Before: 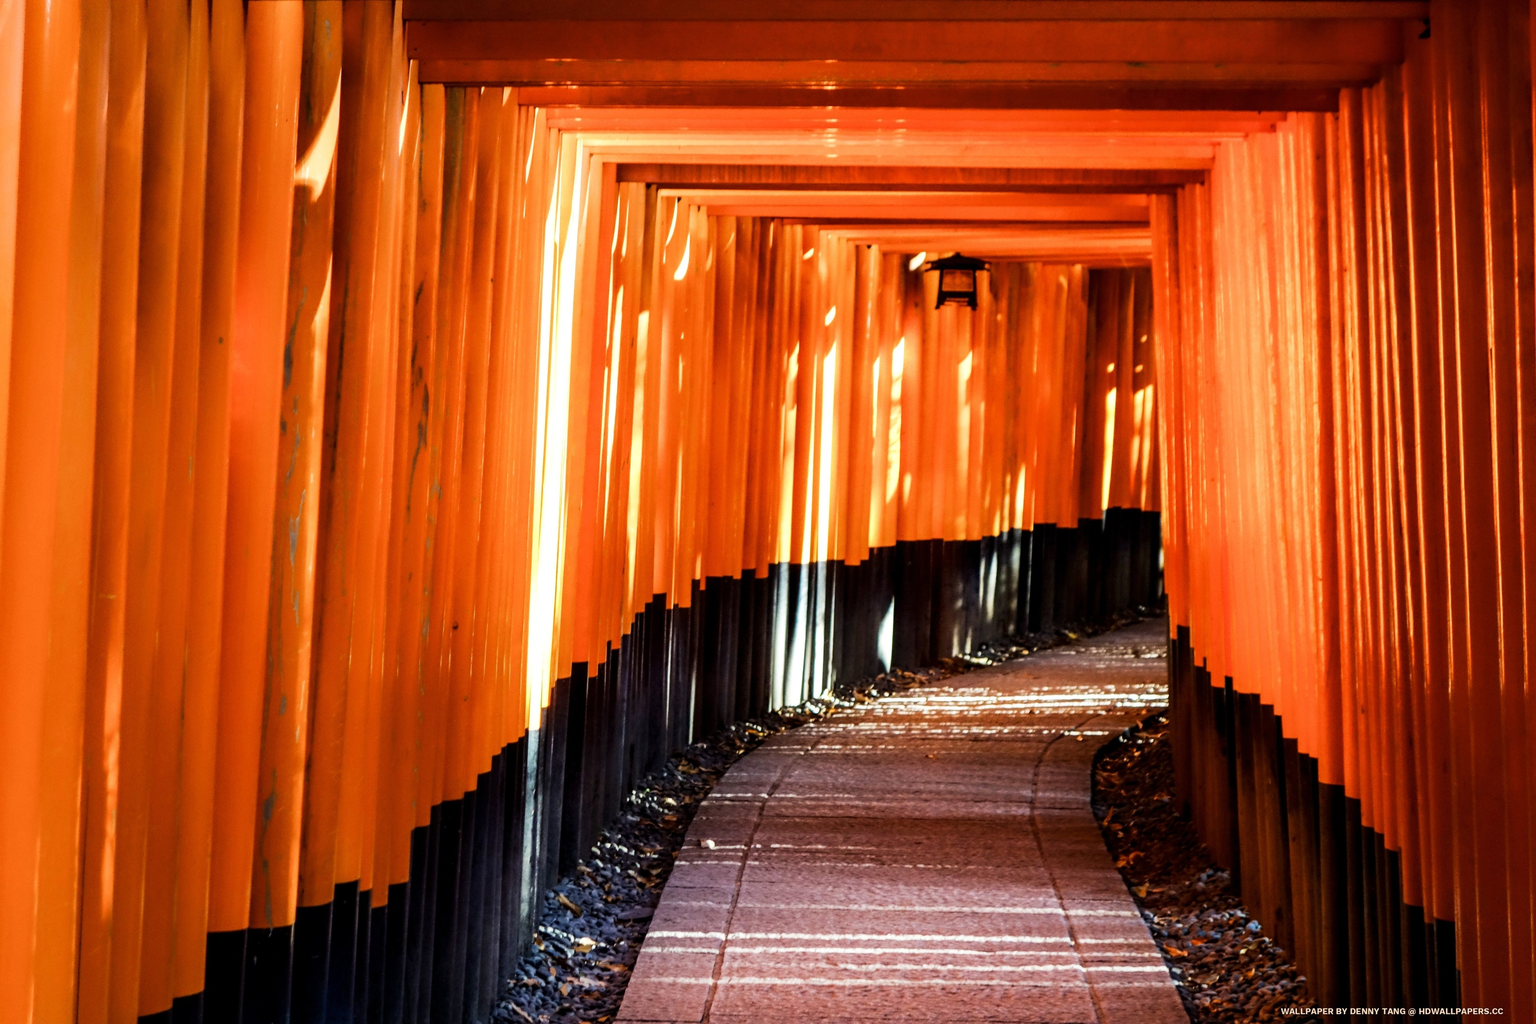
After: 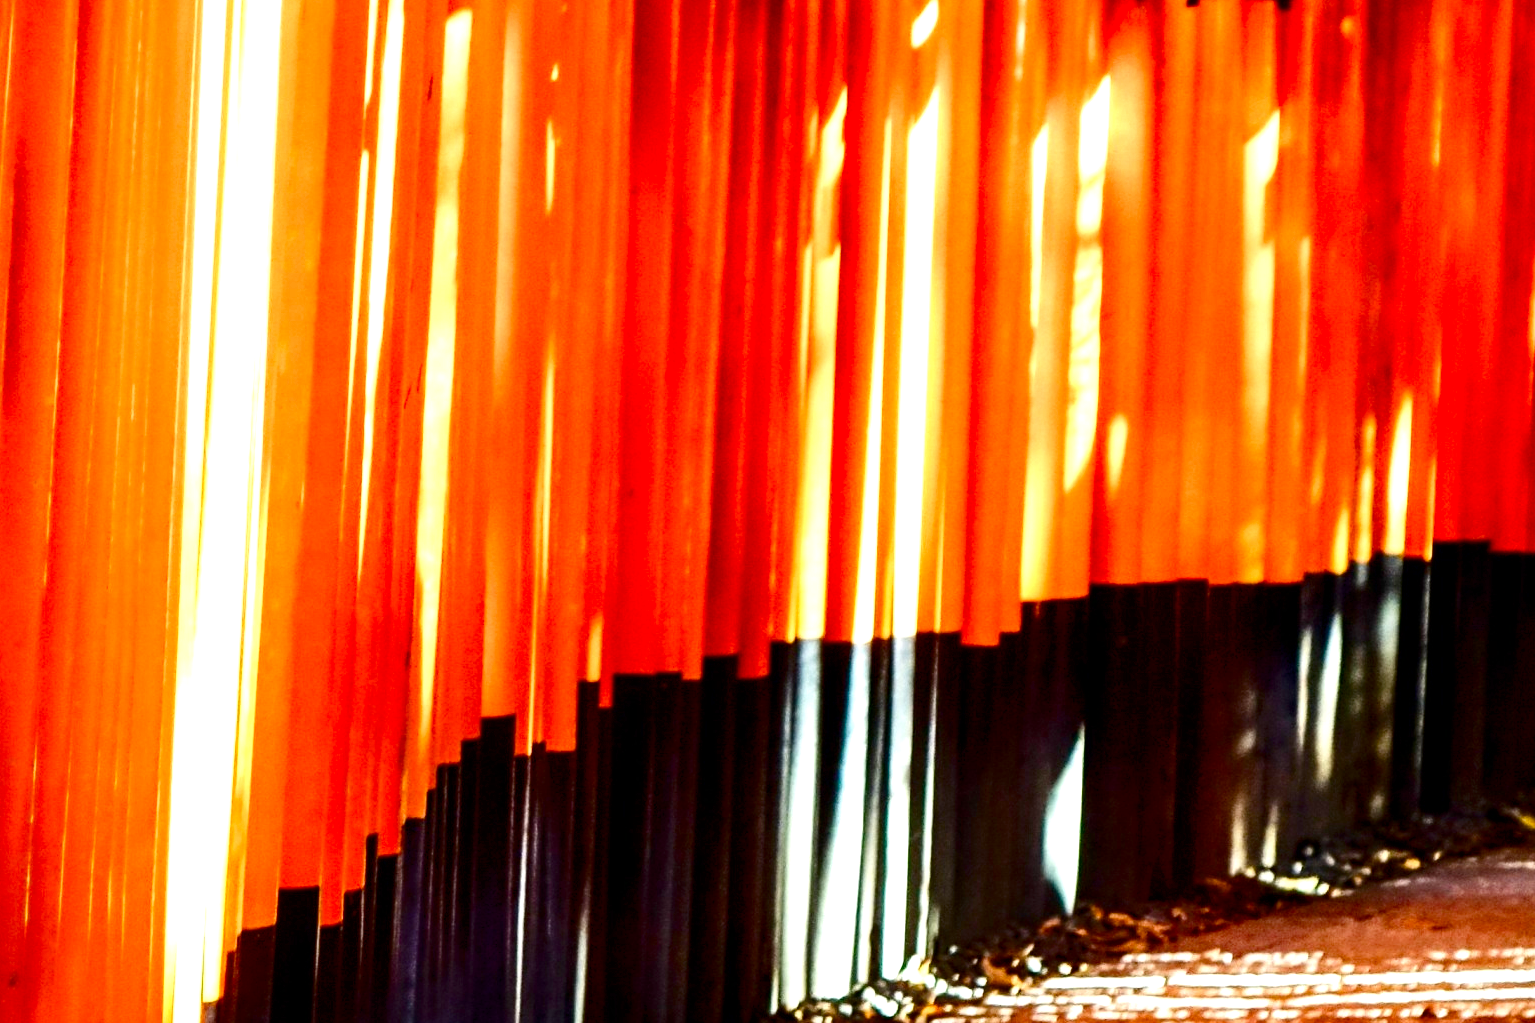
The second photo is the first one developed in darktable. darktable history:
crop: left 30%, top 30%, right 30%, bottom 30%
exposure: exposure 0.566 EV, compensate highlight preservation false
contrast brightness saturation: contrast 0.12, brightness -0.12, saturation 0.2
color balance rgb: perceptual saturation grading › global saturation 20%, perceptual saturation grading › highlights -25%, perceptual saturation grading › shadows 50%
